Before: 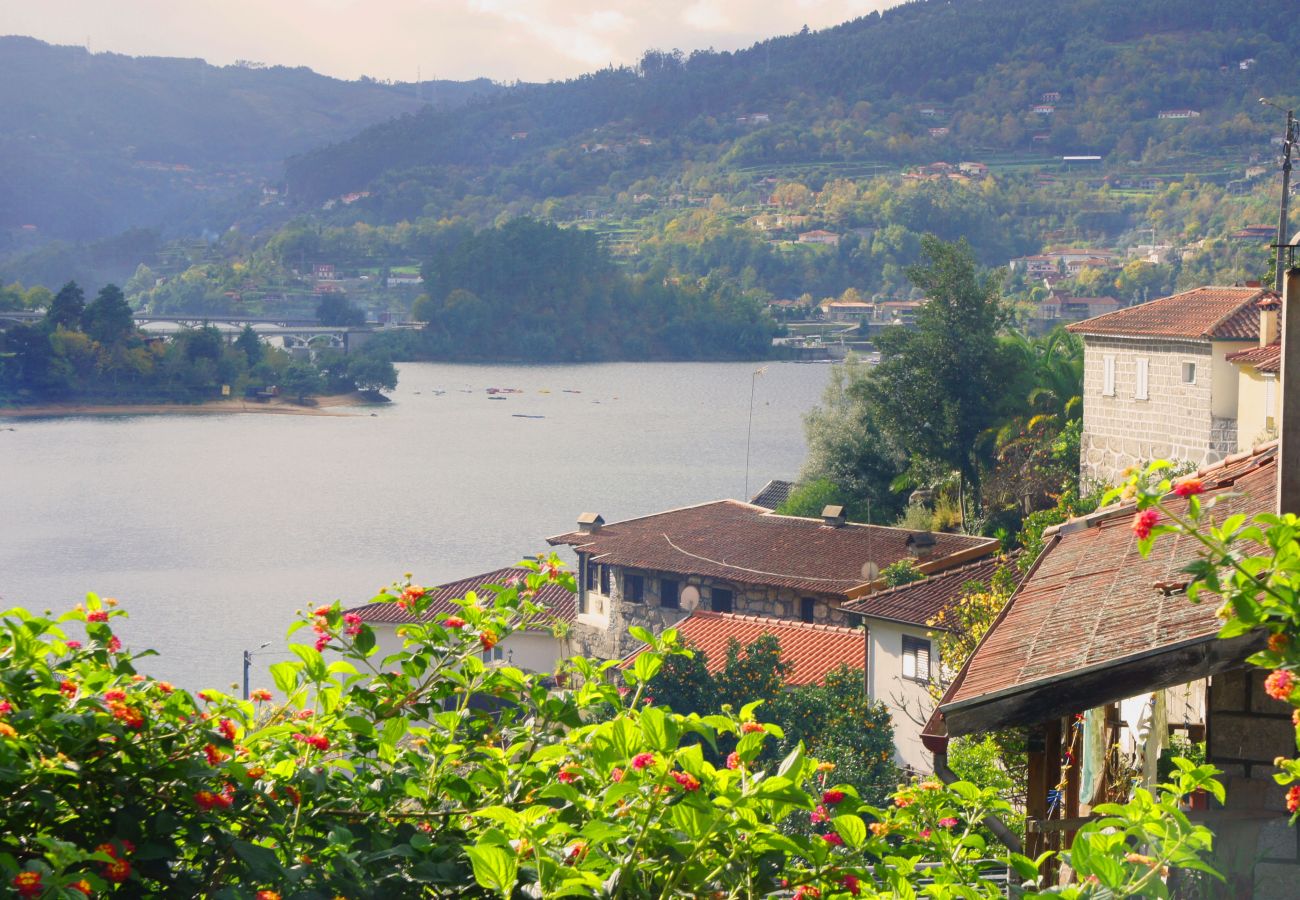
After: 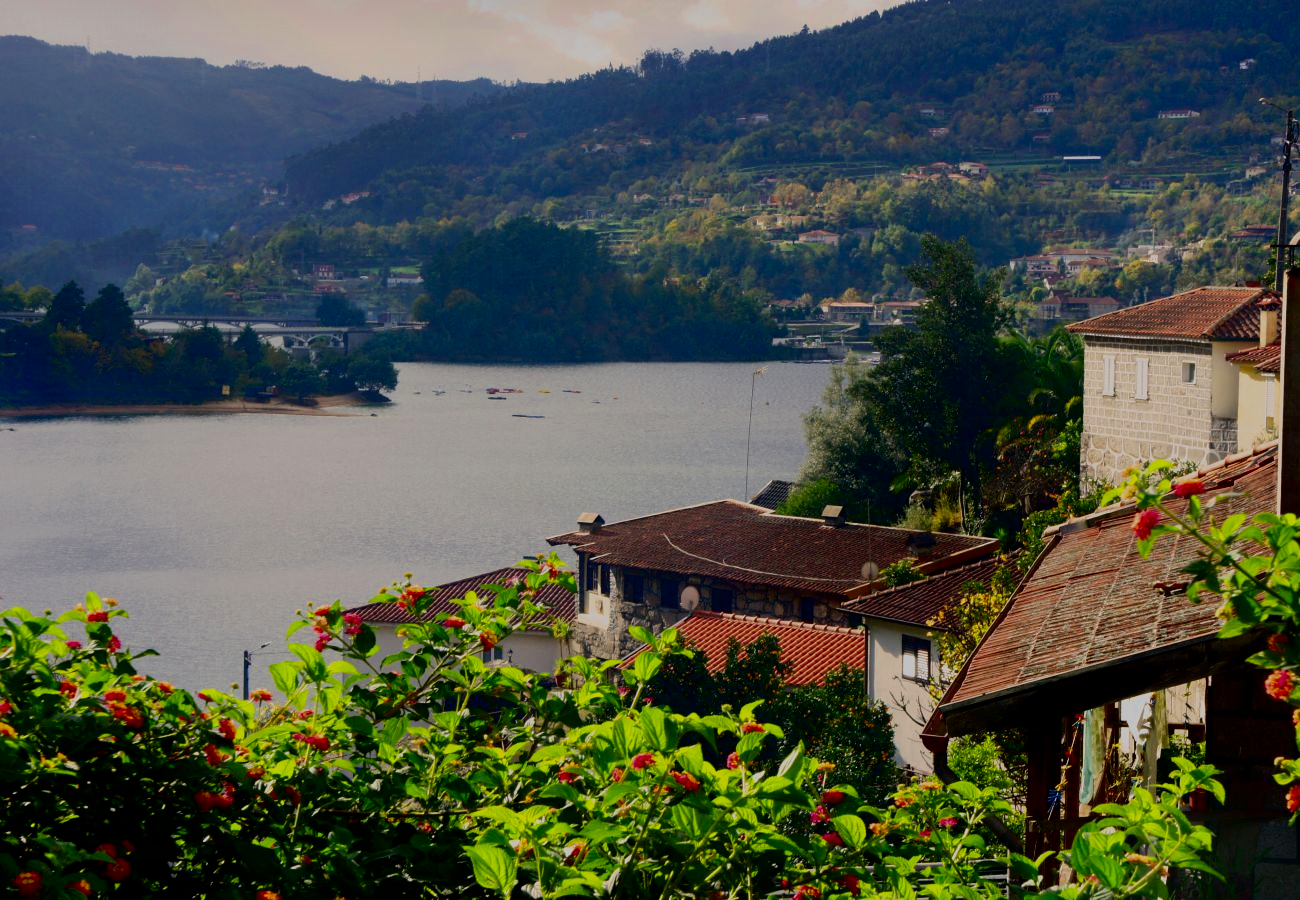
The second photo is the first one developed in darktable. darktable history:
shadows and highlights: shadows 20.81, highlights -82.04, highlights color adjustment 45.5%, soften with gaussian
contrast brightness saturation: contrast 0.091, brightness -0.579, saturation 0.166
filmic rgb: black relative exposure -7.49 EV, white relative exposure 5 EV, hardness 3.3, contrast 1.298, color science v6 (2022)
exposure: black level correction 0.001, compensate exposure bias true, compensate highlight preservation false
